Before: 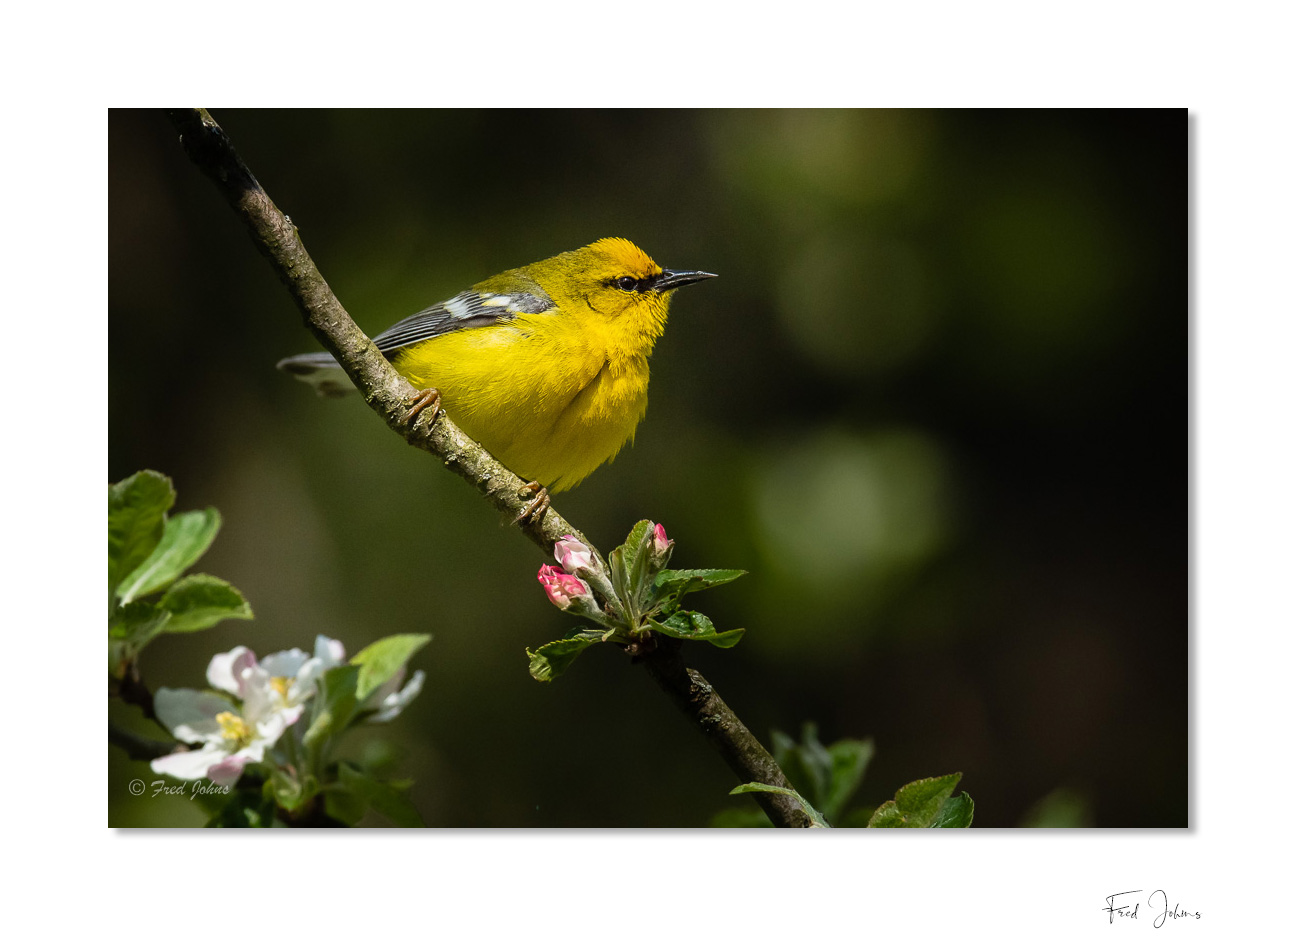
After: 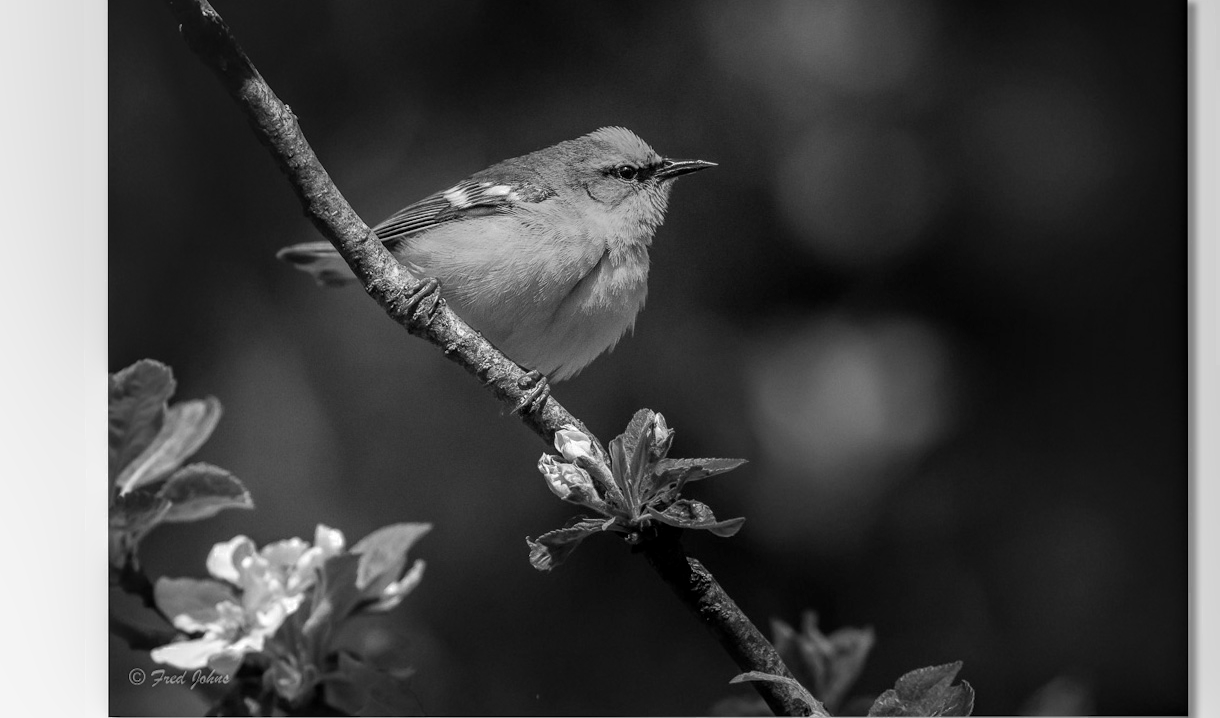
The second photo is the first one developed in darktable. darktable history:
local contrast: highlights 23%, detail 130%
crop and rotate: angle 0.041°, top 11.896%, right 5.761%, bottom 11.229%
color balance rgb: linear chroma grading › global chroma 14.447%, perceptual saturation grading › global saturation 25.122%
tone equalizer: mask exposure compensation -0.498 EV
contrast brightness saturation: contrast 0.042, saturation 0.157
color zones: curves: ch0 [(0, 0.613) (0.01, 0.613) (0.245, 0.448) (0.498, 0.529) (0.642, 0.665) (0.879, 0.777) (0.99, 0.613)]; ch1 [(0, 0) (0.143, 0) (0.286, 0) (0.429, 0) (0.571, 0) (0.714, 0) (0.857, 0)]
base curve: curves: ch0 [(0, 0) (0.989, 0.992)], preserve colors none
velvia: on, module defaults
